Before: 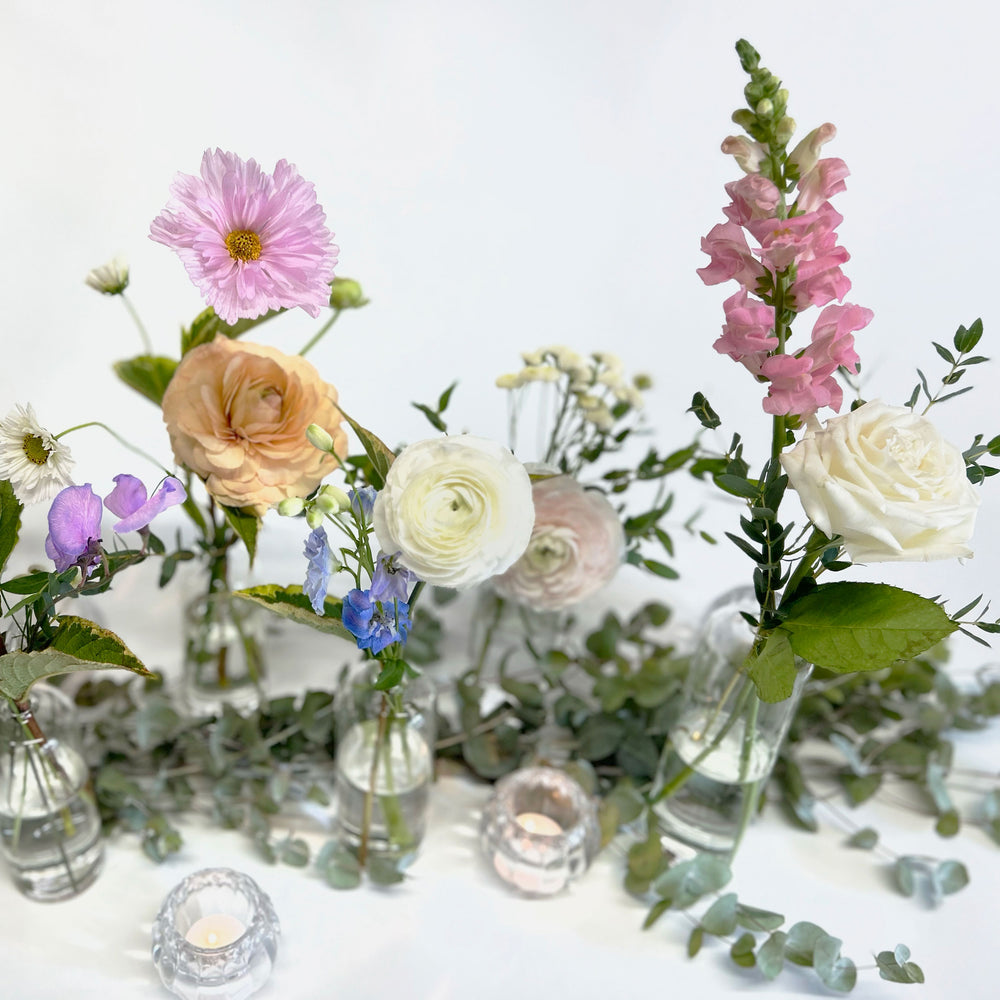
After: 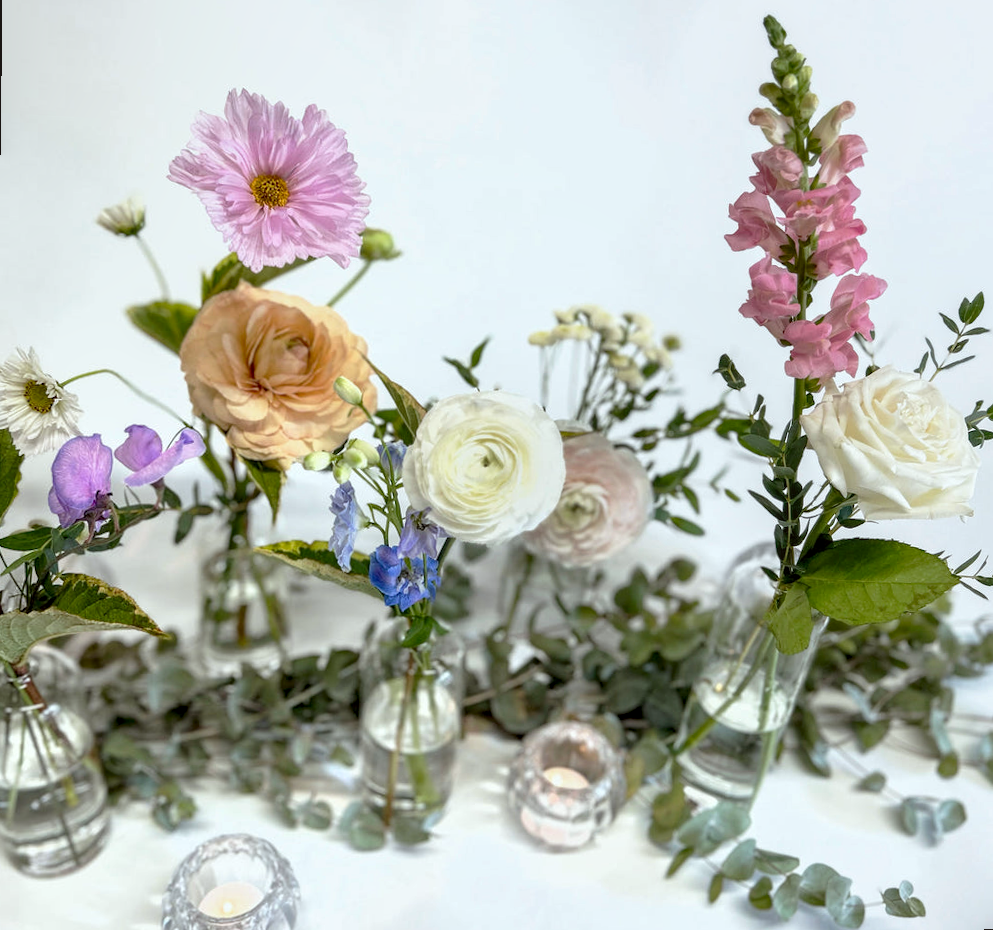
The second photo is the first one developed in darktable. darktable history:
local contrast: detail 130%
color correction: highlights a* -2.73, highlights b* -2.09, shadows a* 2.41, shadows b* 2.73
rotate and perspective: rotation 0.679°, lens shift (horizontal) 0.136, crop left 0.009, crop right 0.991, crop top 0.078, crop bottom 0.95
